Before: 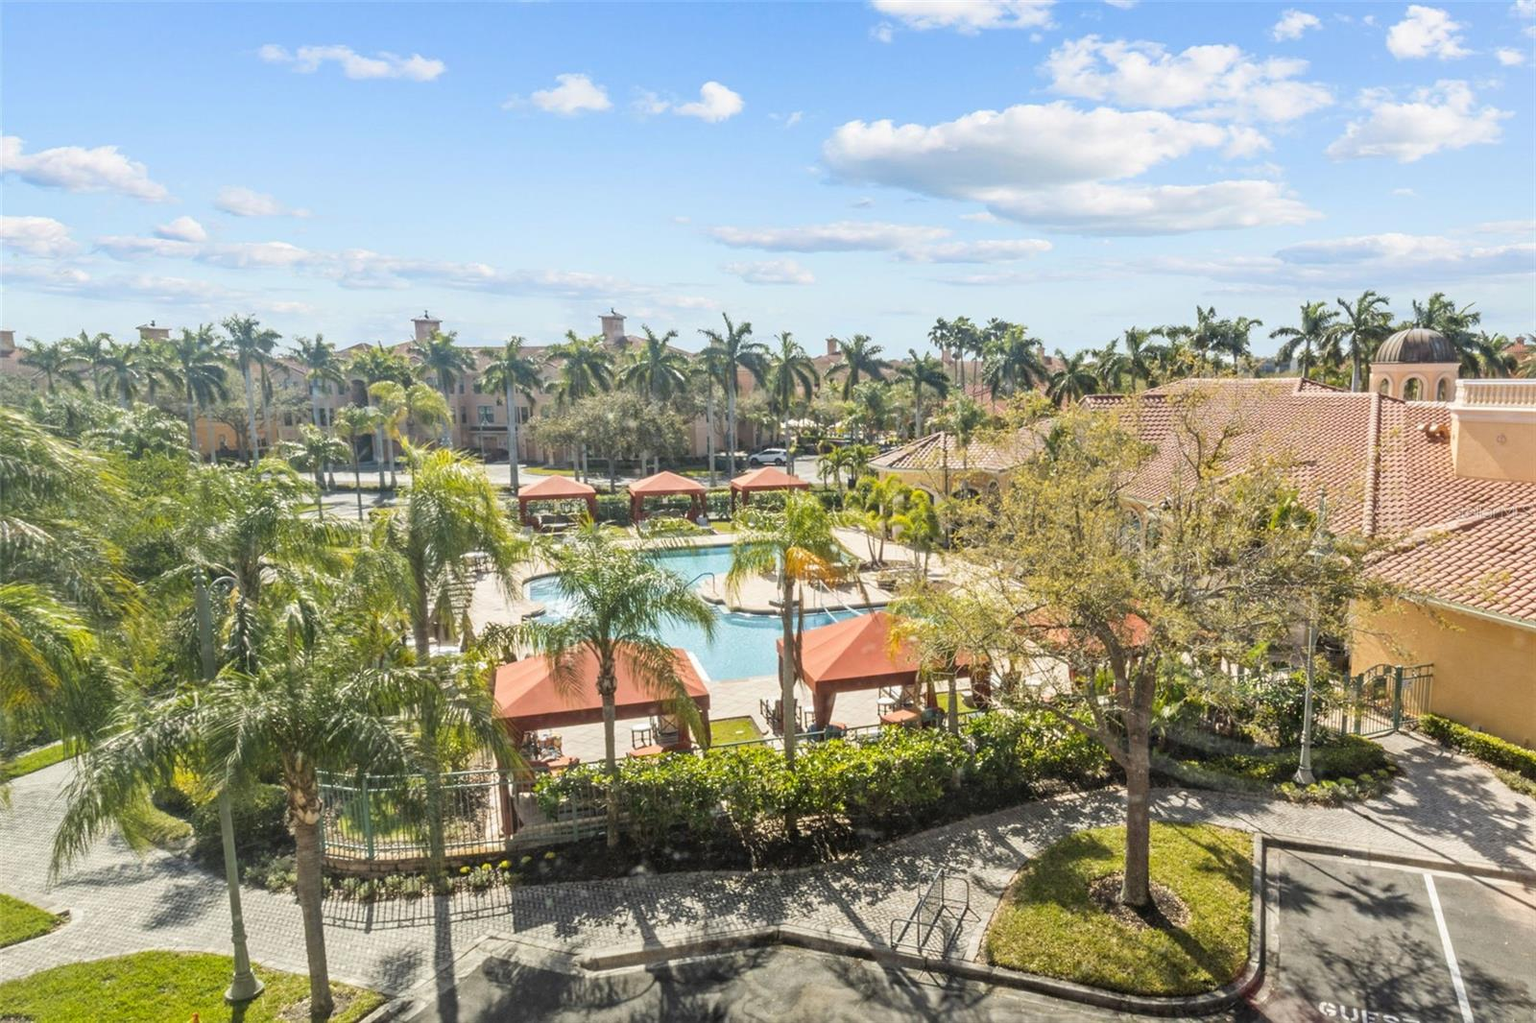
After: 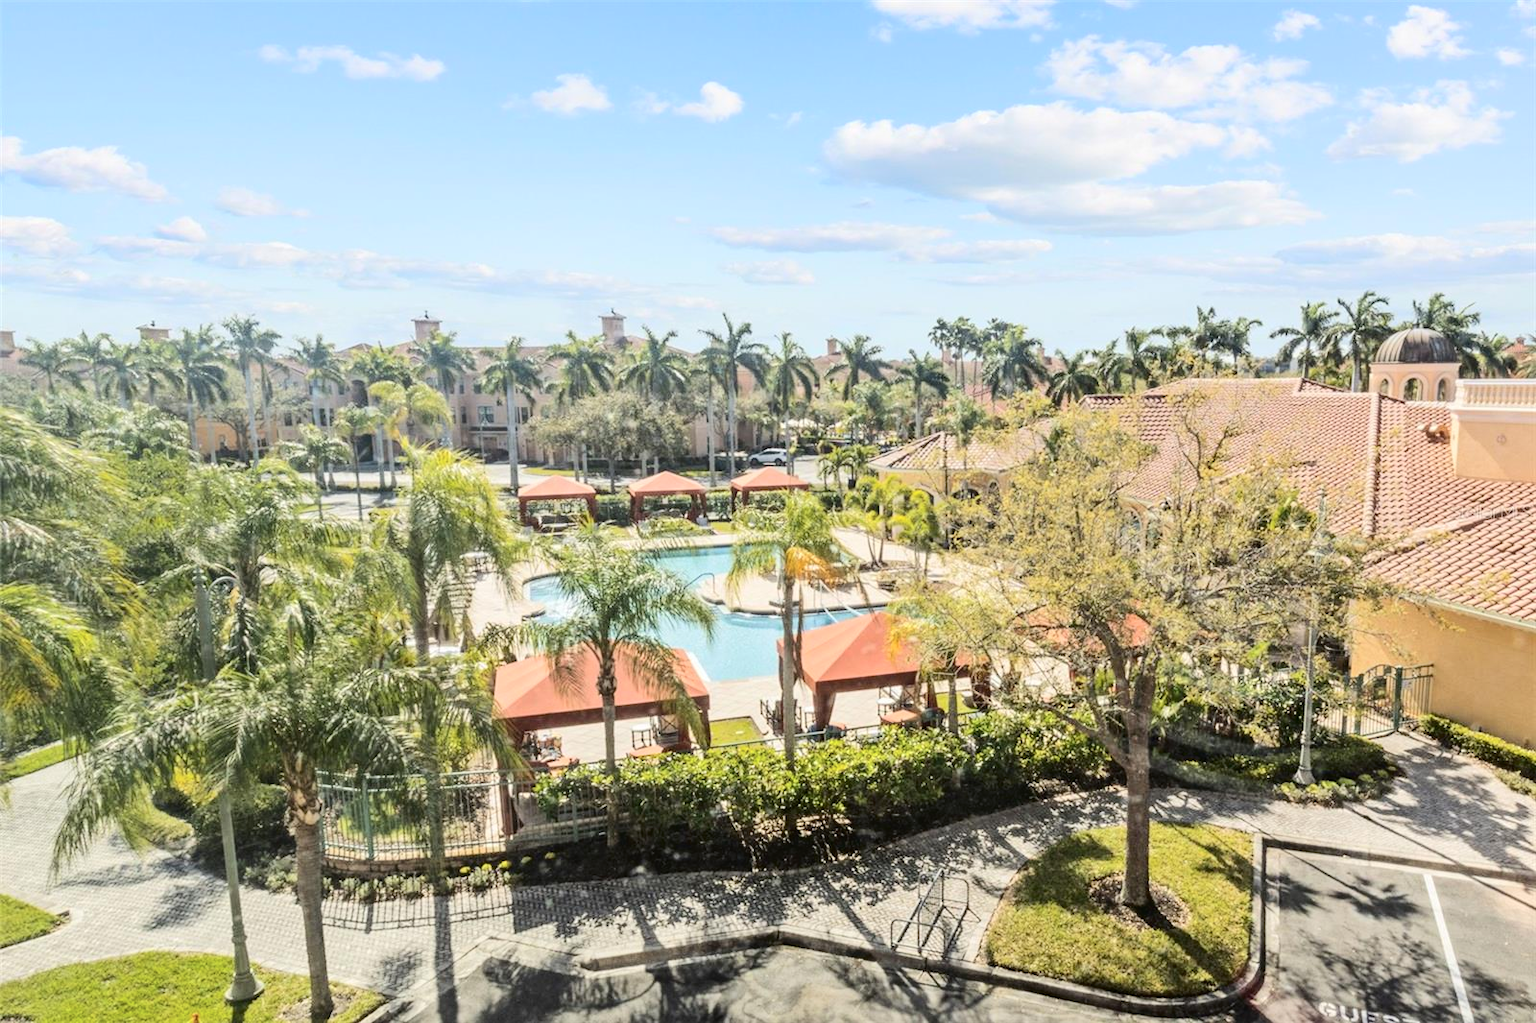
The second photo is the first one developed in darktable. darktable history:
tone curve: curves: ch0 [(0, 0) (0.003, 0.002) (0.011, 0.009) (0.025, 0.019) (0.044, 0.031) (0.069, 0.04) (0.1, 0.059) (0.136, 0.092) (0.177, 0.134) (0.224, 0.192) (0.277, 0.262) (0.335, 0.348) (0.399, 0.446) (0.468, 0.554) (0.543, 0.646) (0.623, 0.731) (0.709, 0.807) (0.801, 0.867) (0.898, 0.931) (1, 1)], color space Lab, independent channels, preserve colors none
